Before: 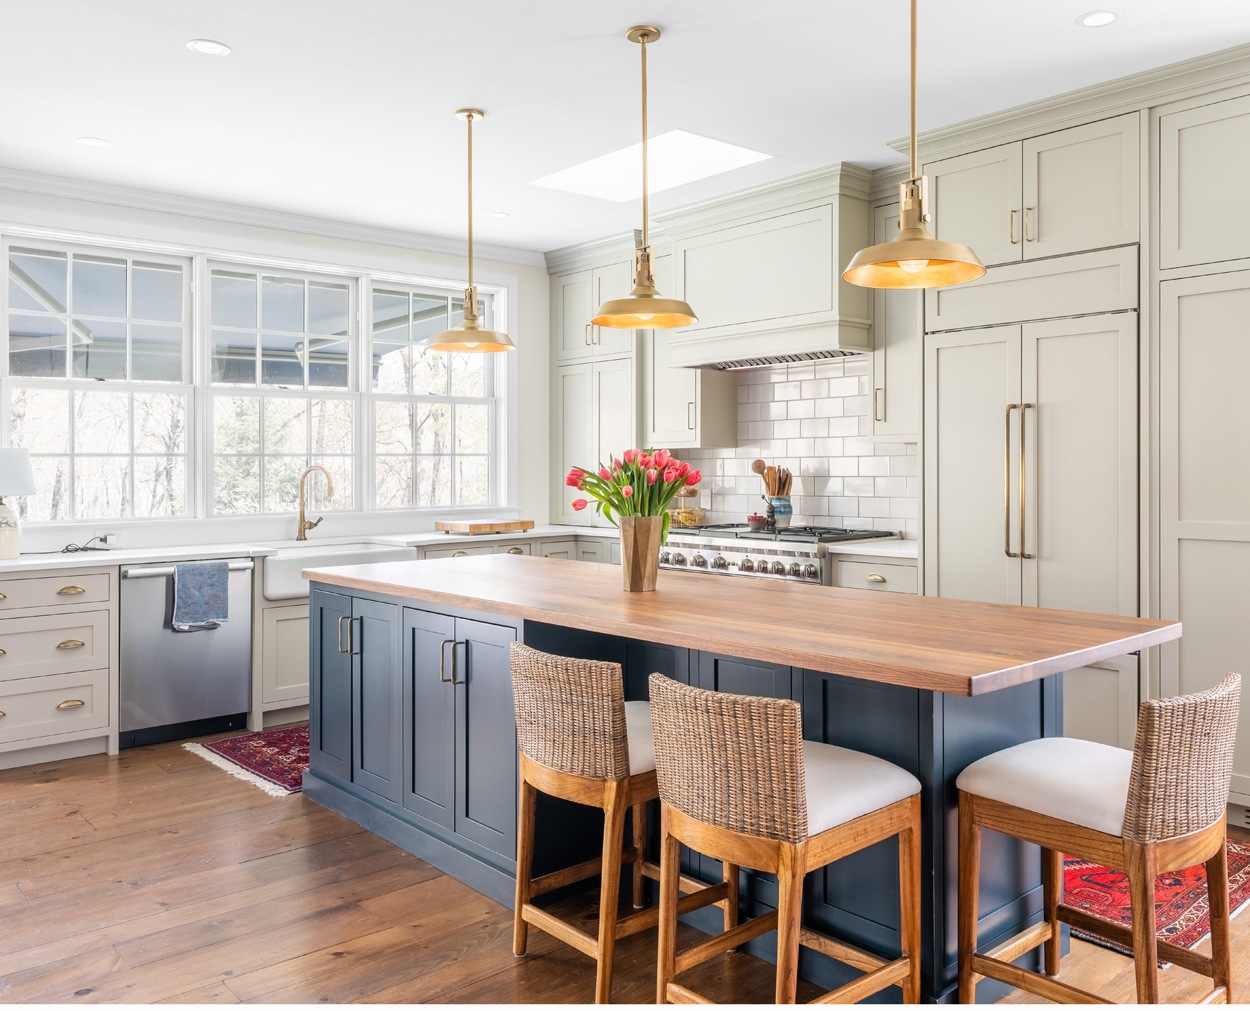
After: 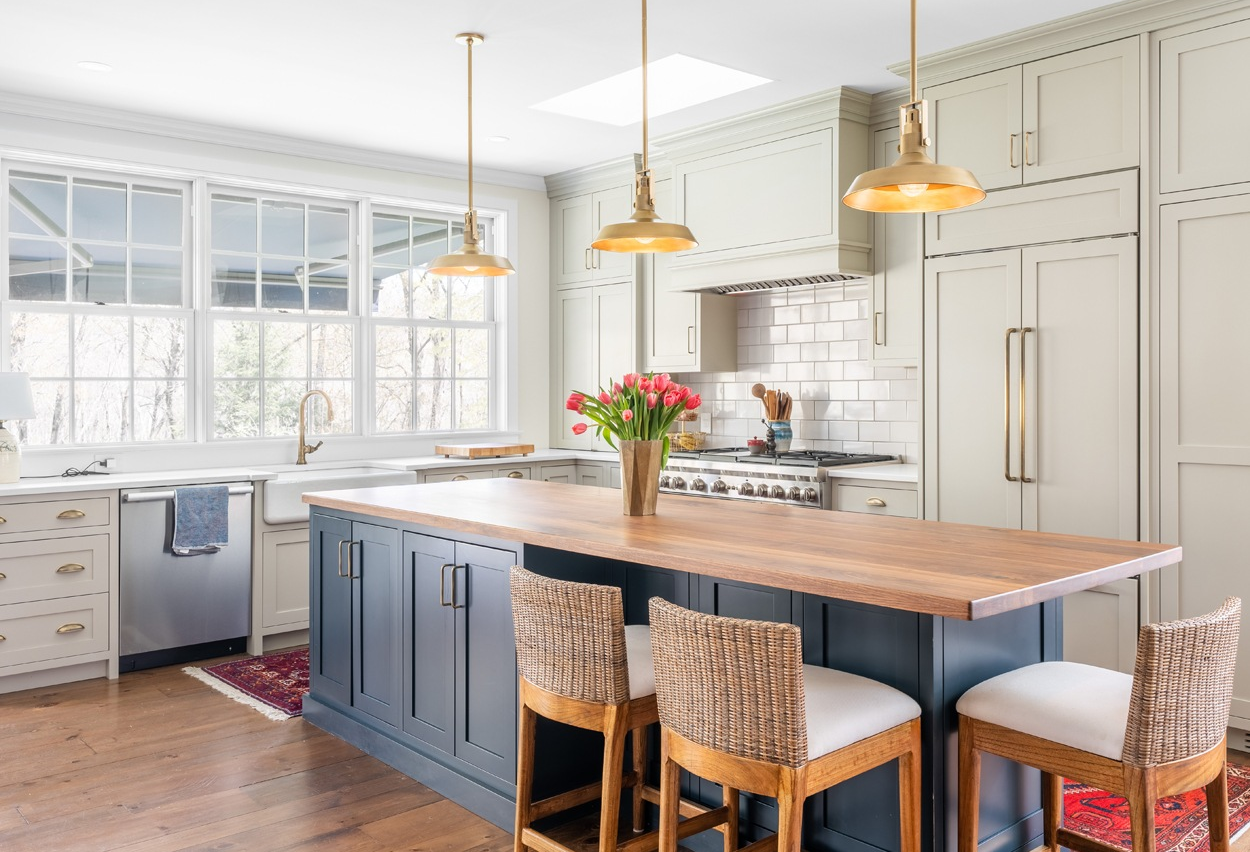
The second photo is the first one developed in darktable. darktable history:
crop: top 7.61%, bottom 8.056%
